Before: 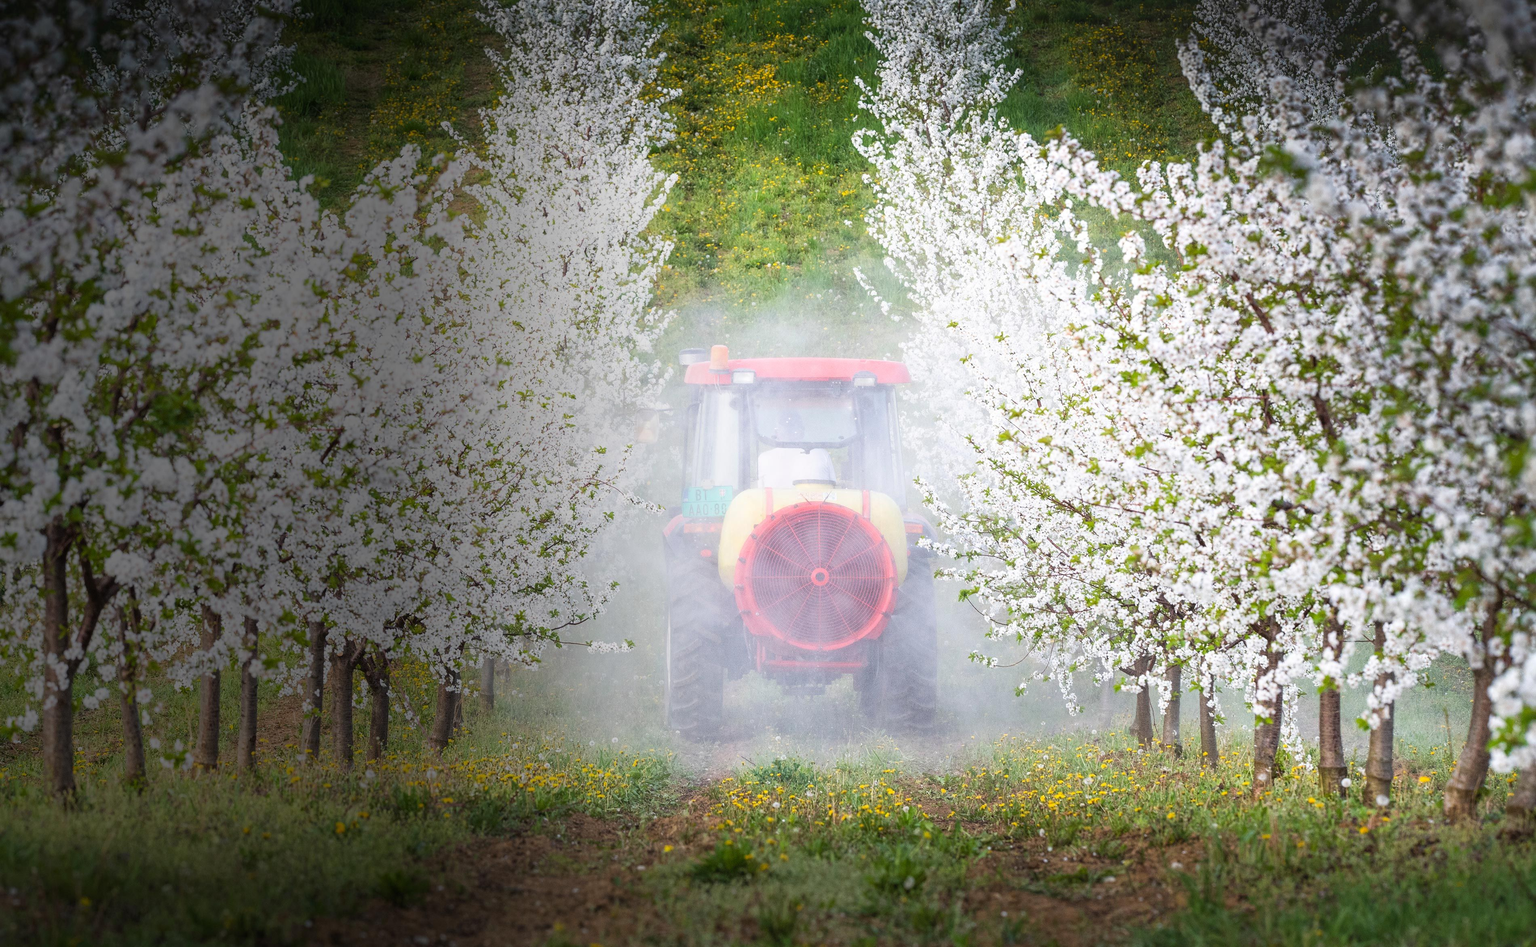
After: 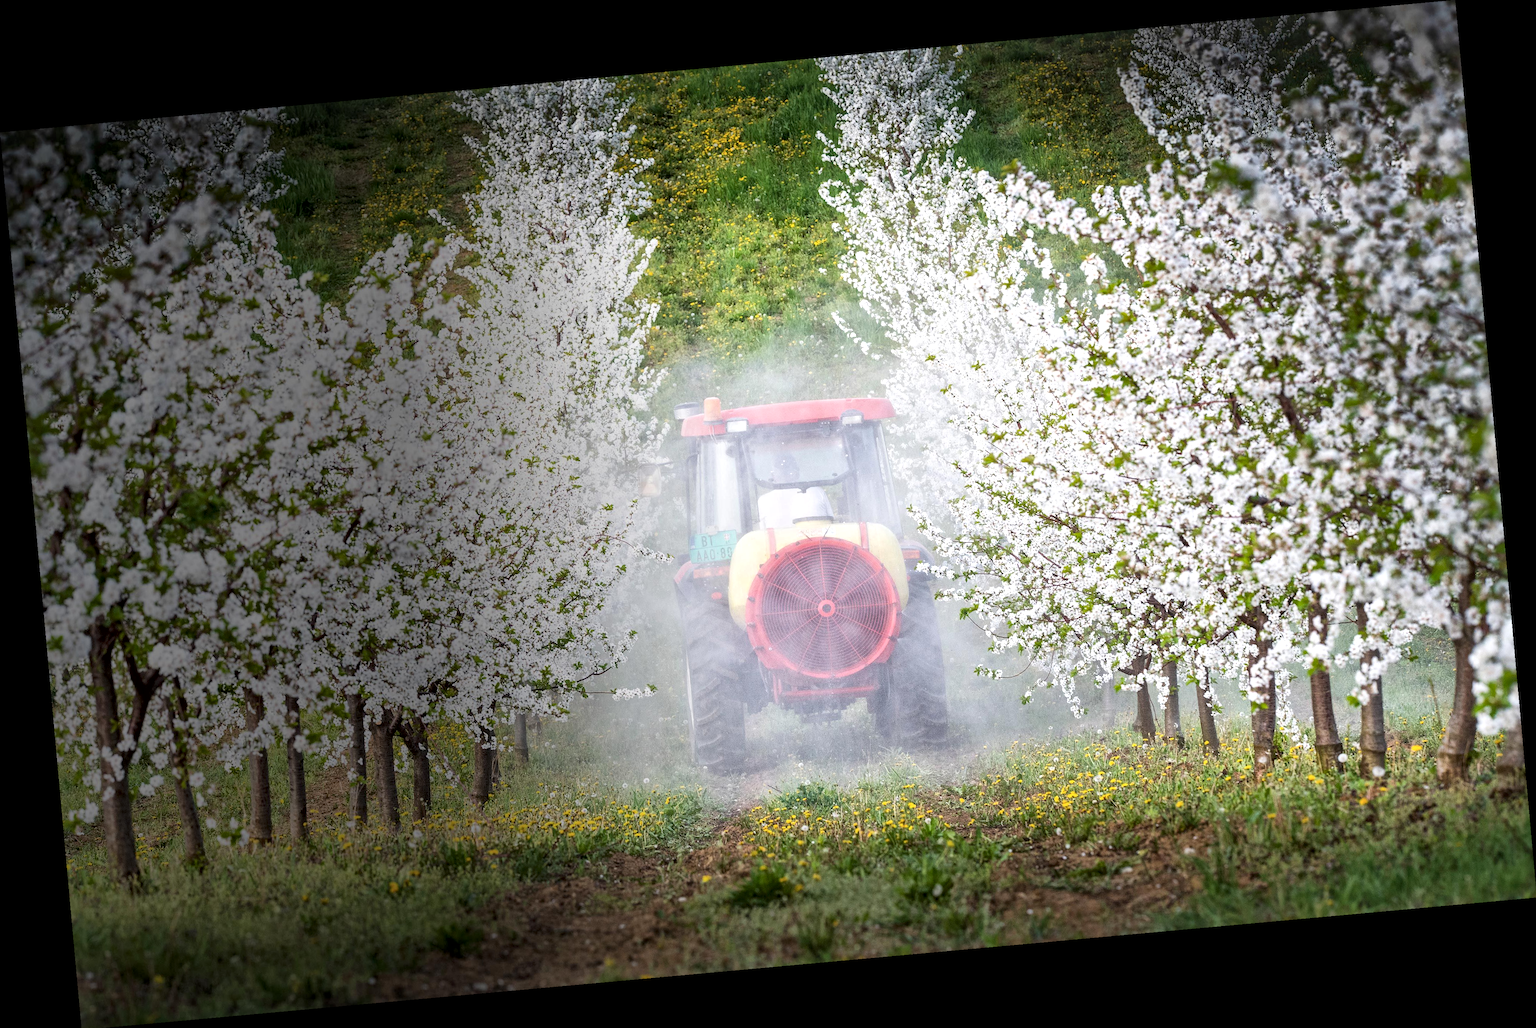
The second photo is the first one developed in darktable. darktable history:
rotate and perspective: rotation -5.2°, automatic cropping off
local contrast: mode bilateral grid, contrast 20, coarseness 50, detail 159%, midtone range 0.2
